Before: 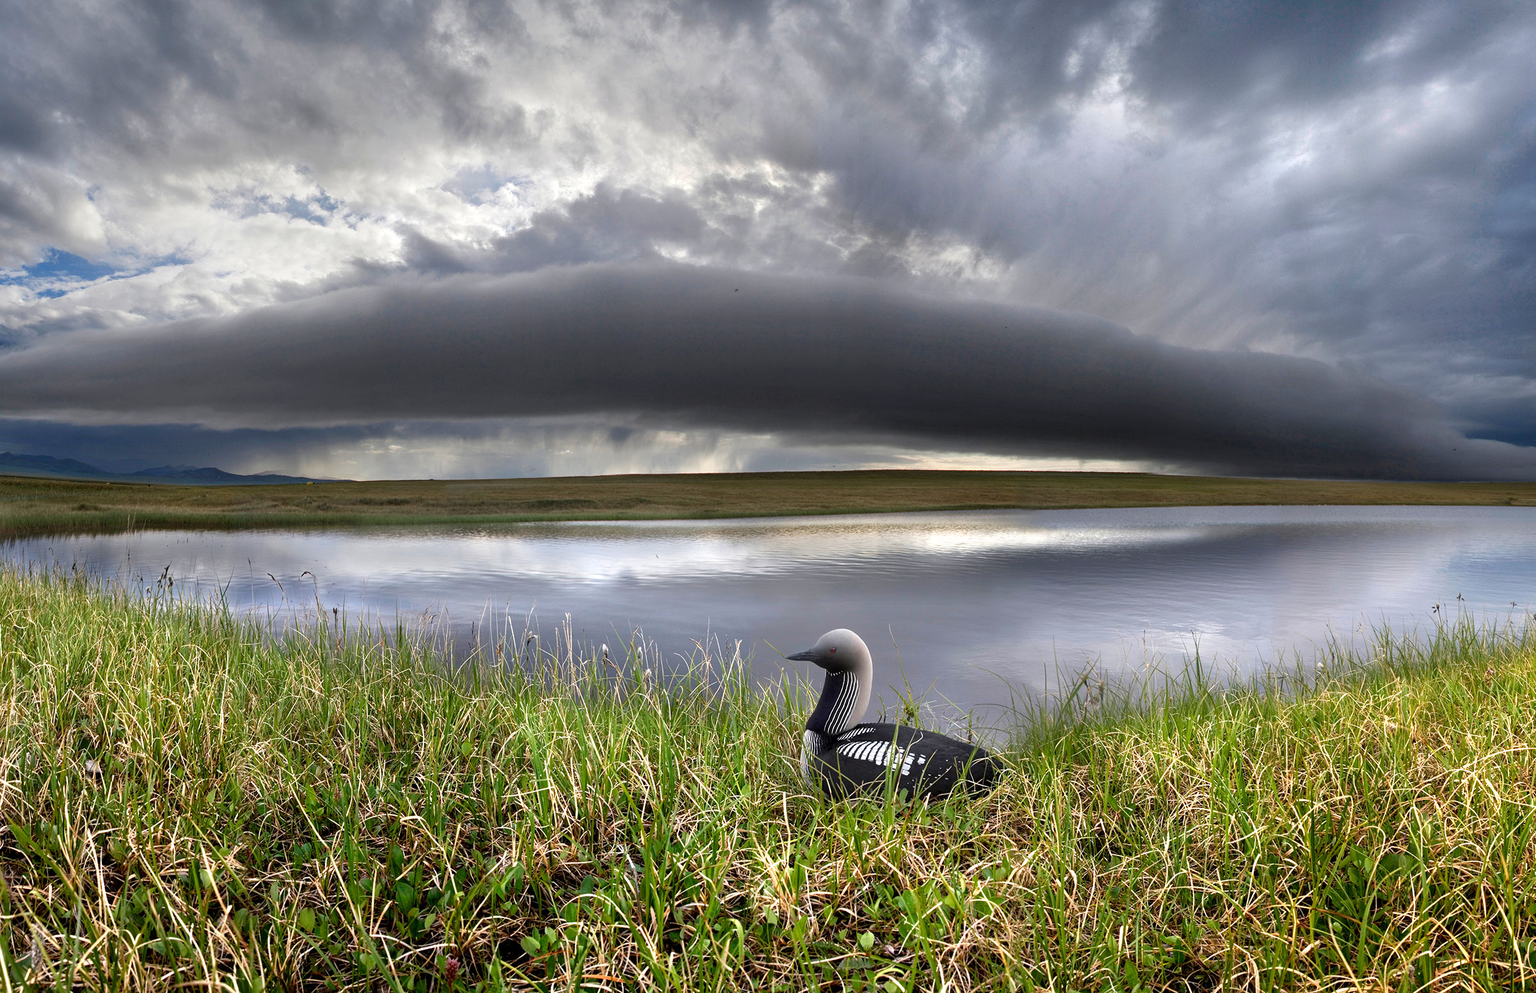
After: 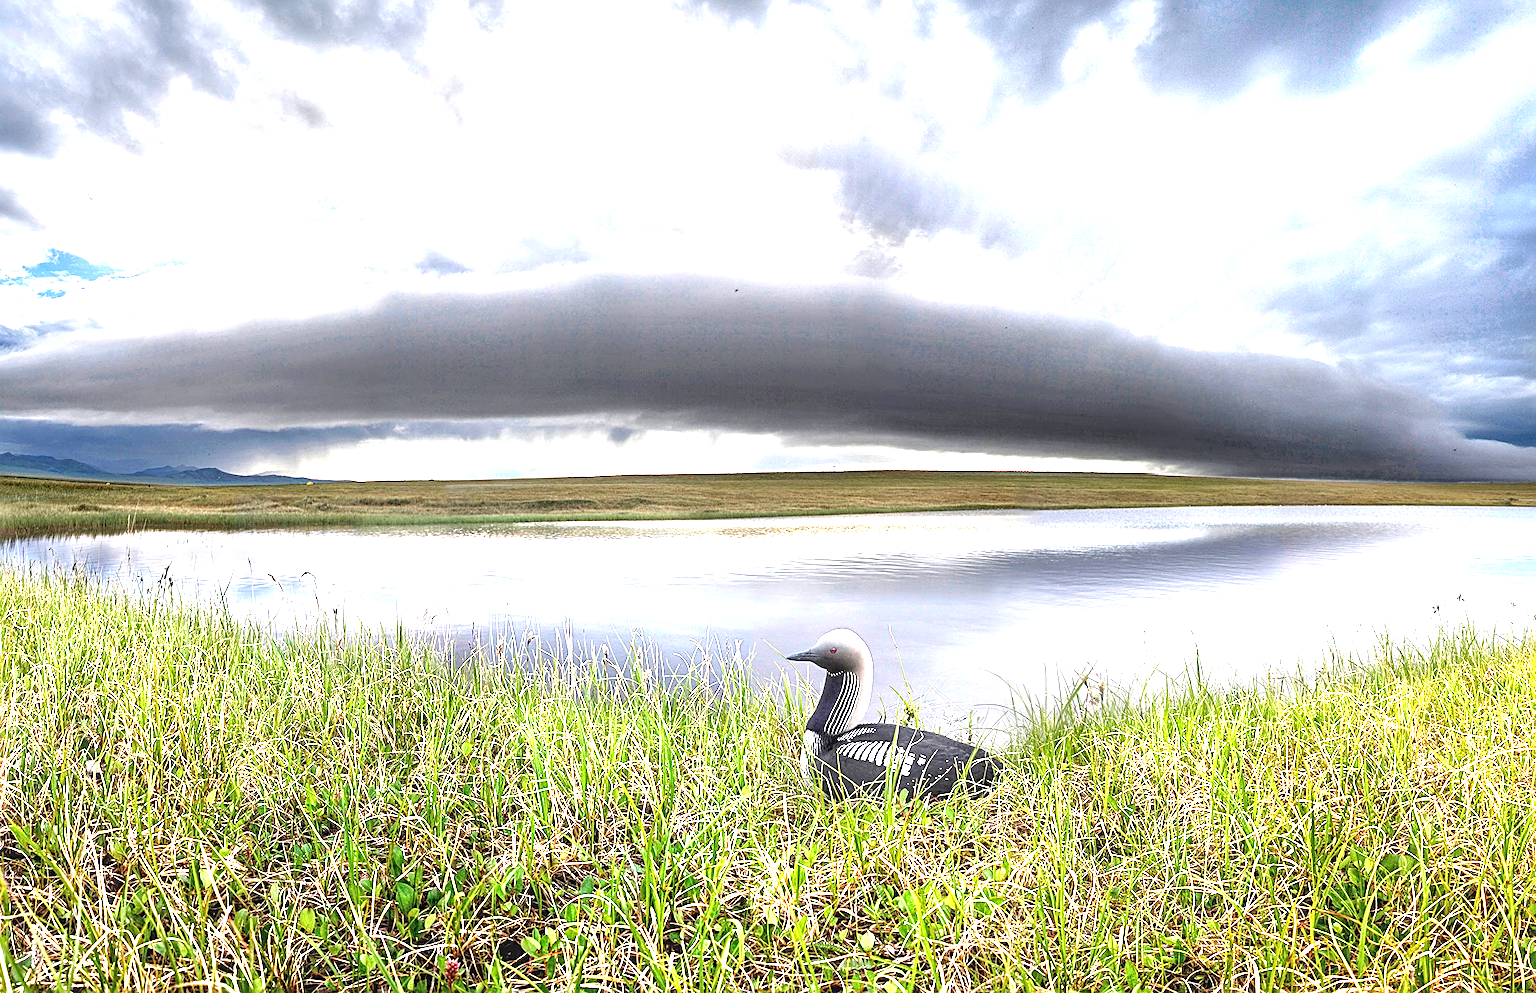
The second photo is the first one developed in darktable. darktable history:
exposure: black level correction 0, exposure 1.881 EV, compensate highlight preservation false
local contrast: detail 130%
sharpen: radius 2.557, amount 0.638
